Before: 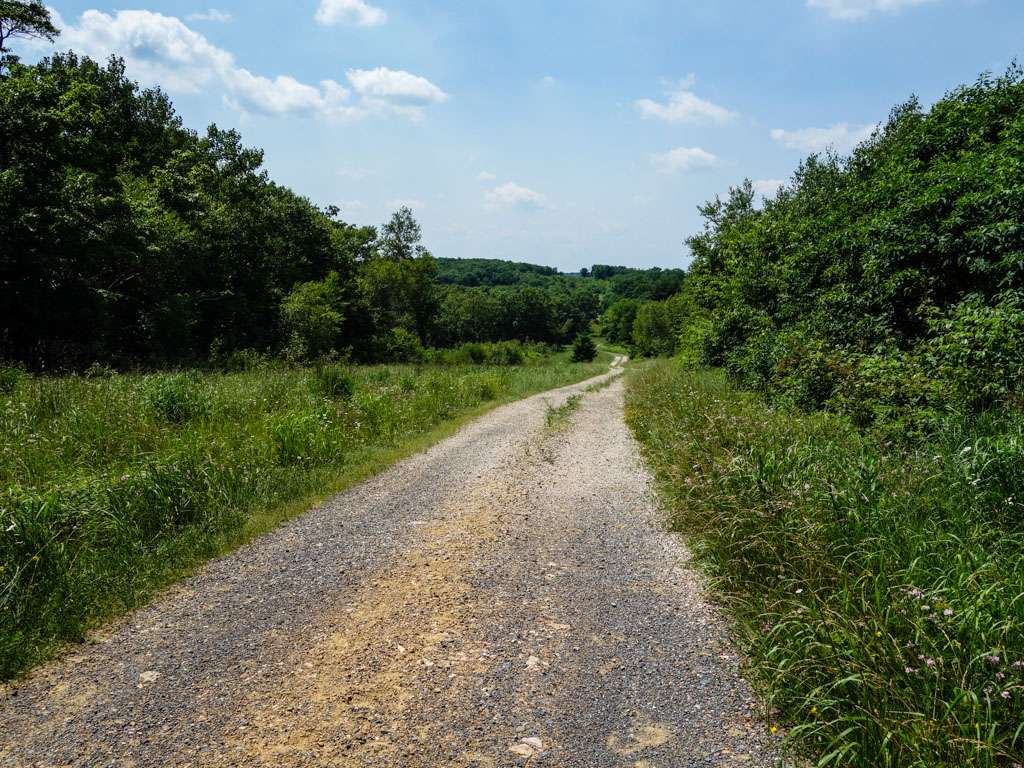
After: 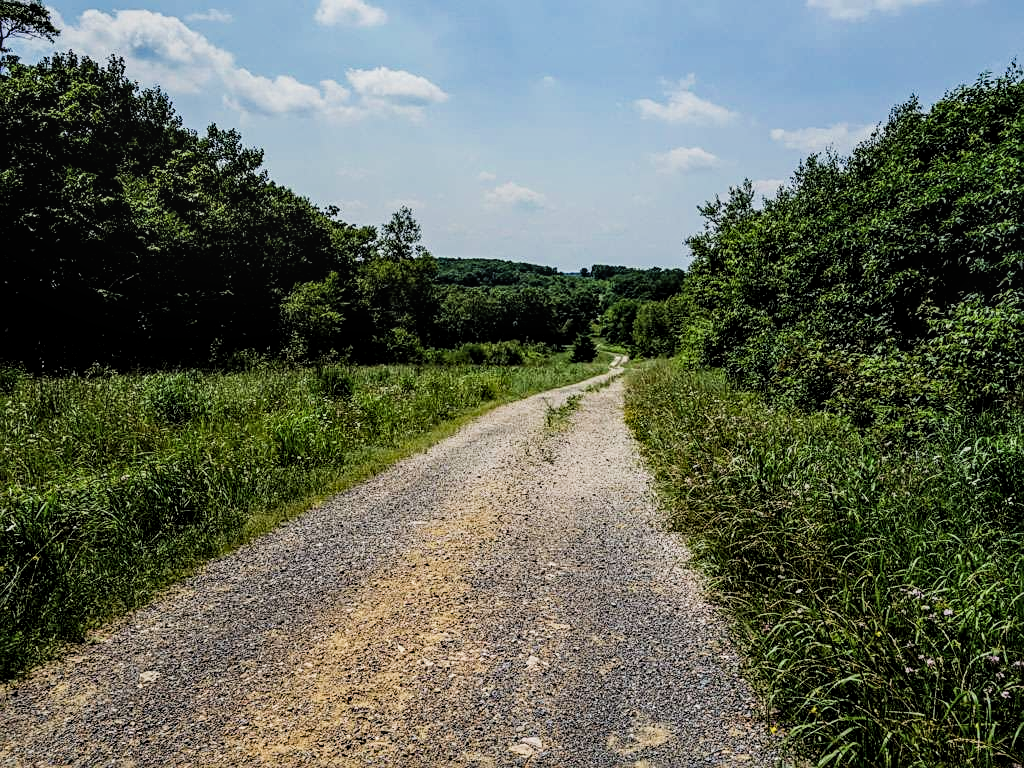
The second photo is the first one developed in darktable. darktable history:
filmic rgb: black relative exposure -5.08 EV, white relative exposure 3.99 EV, threshold 3.03 EV, hardness 2.9, contrast 1.298, highlights saturation mix -9.21%, iterations of high-quality reconstruction 0, contrast in shadows safe, enable highlight reconstruction true
local contrast: on, module defaults
haze removal: compatibility mode true, adaptive false
sharpen: on, module defaults
